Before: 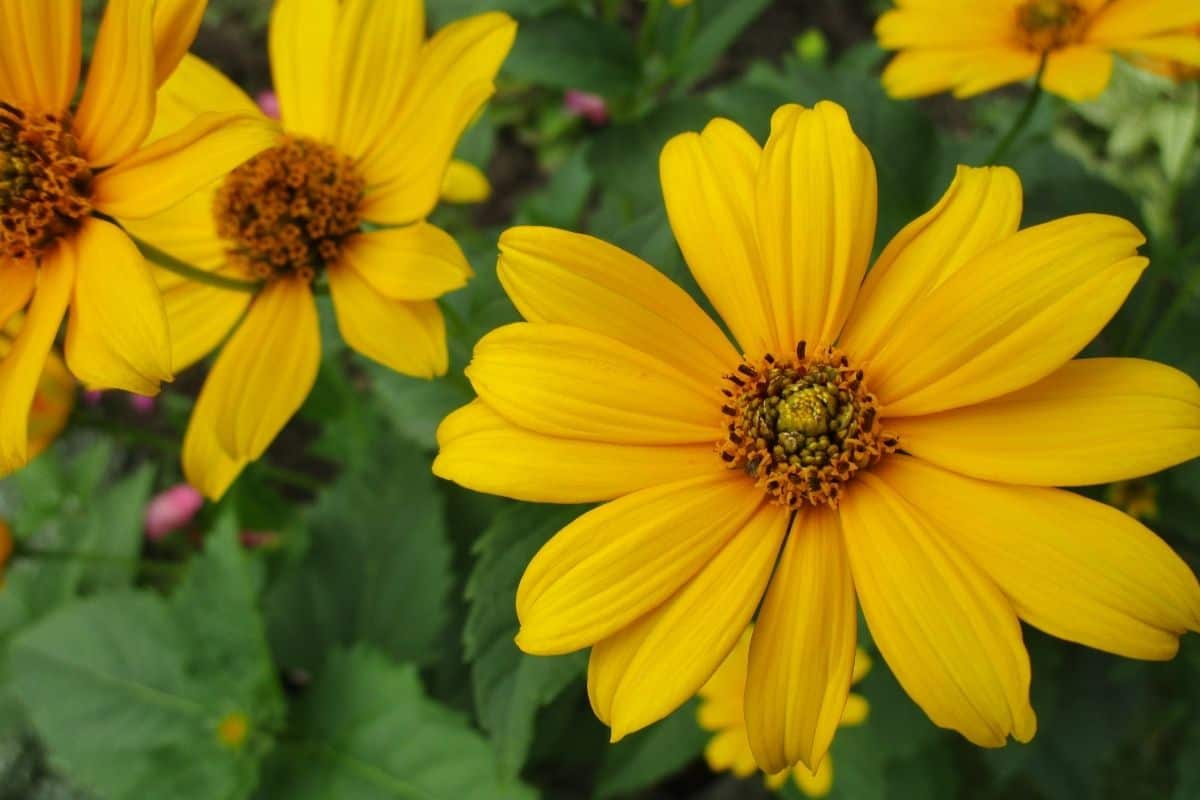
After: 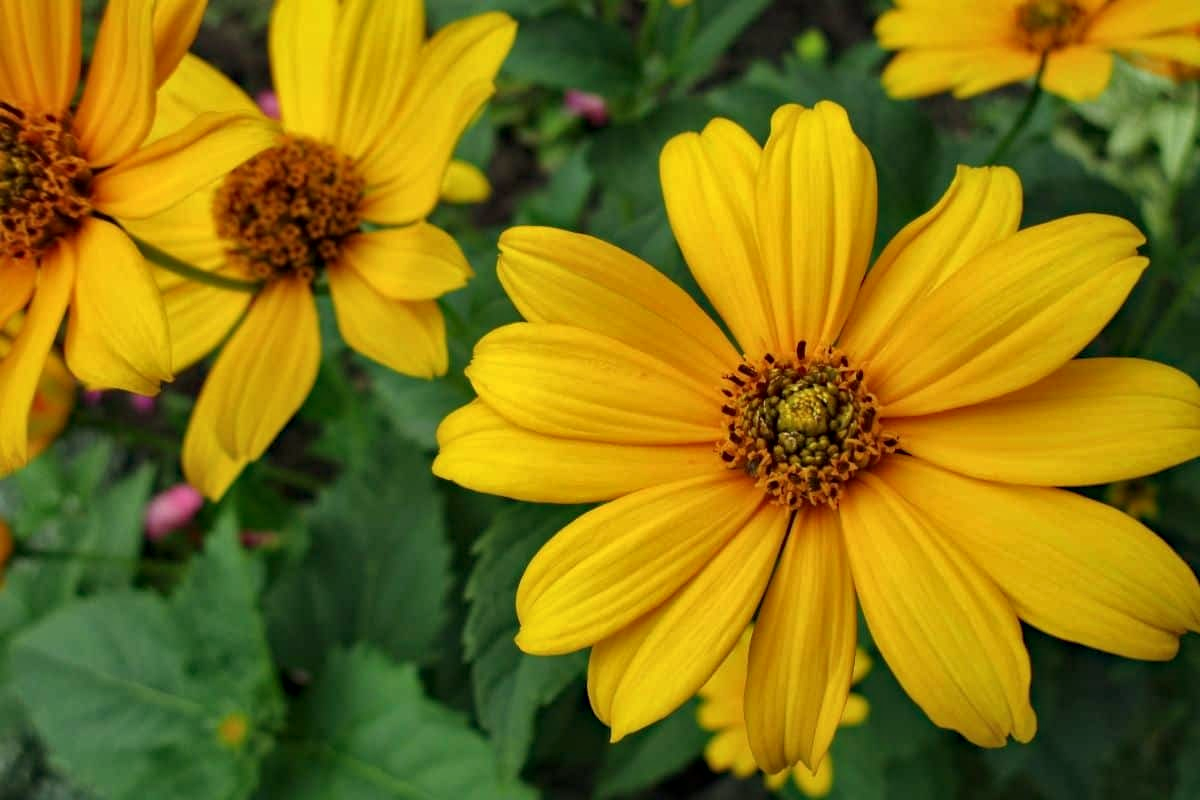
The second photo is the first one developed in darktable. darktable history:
haze removal: compatibility mode true, adaptive false
local contrast: mode bilateral grid, contrast 20, coarseness 51, detail 129%, midtone range 0.2
